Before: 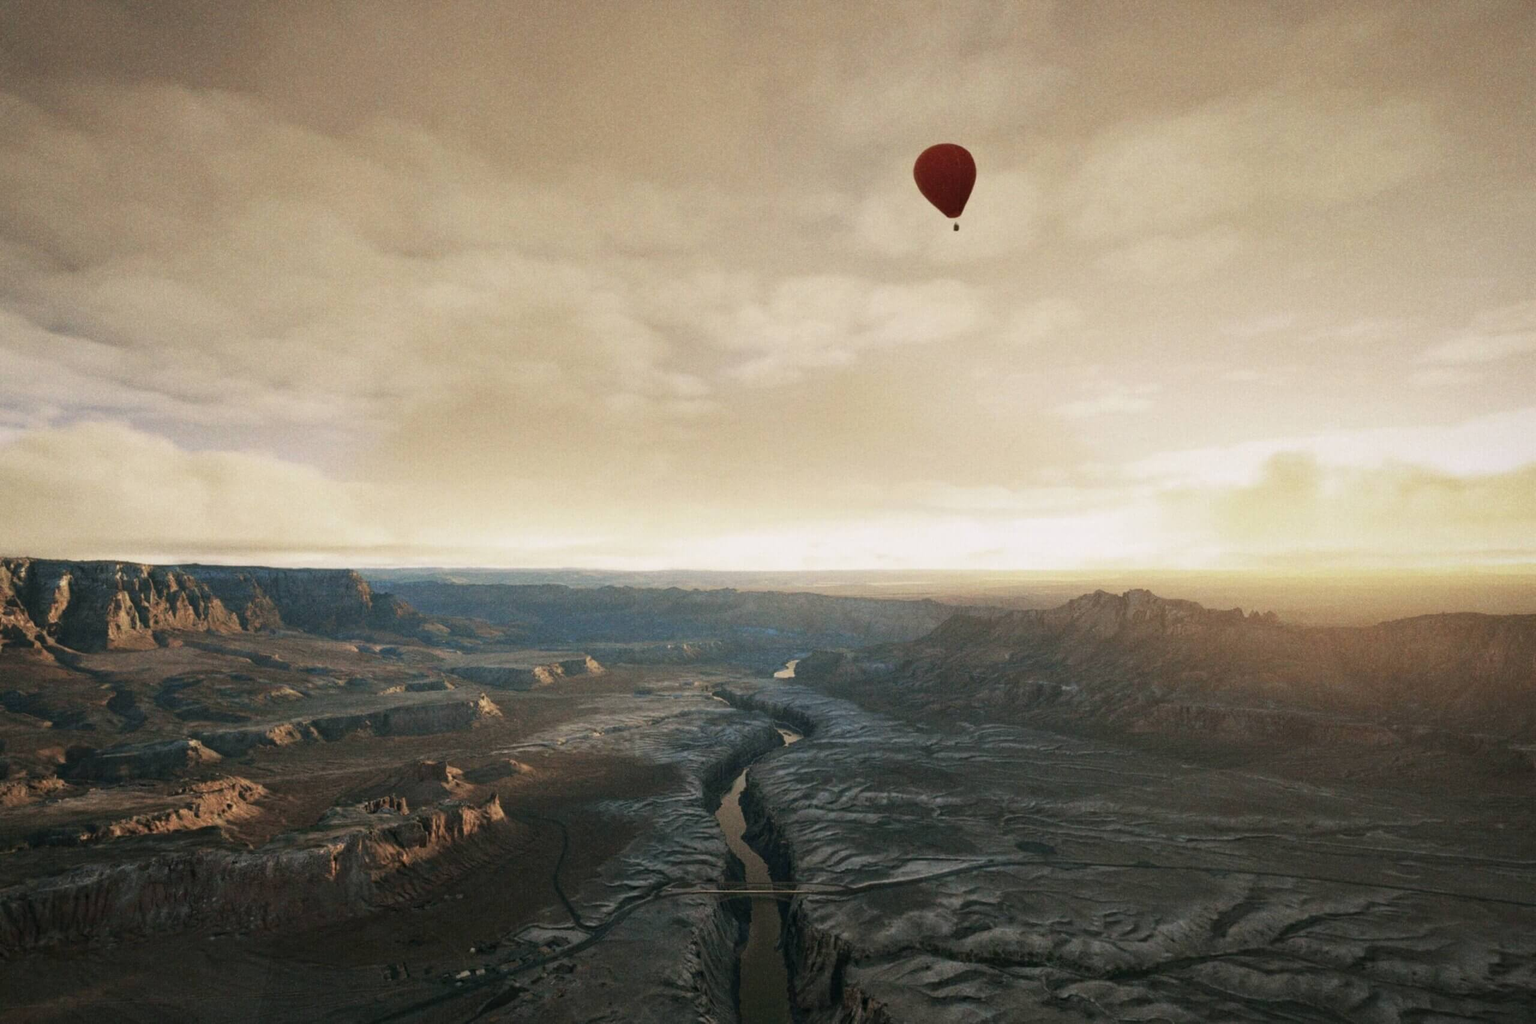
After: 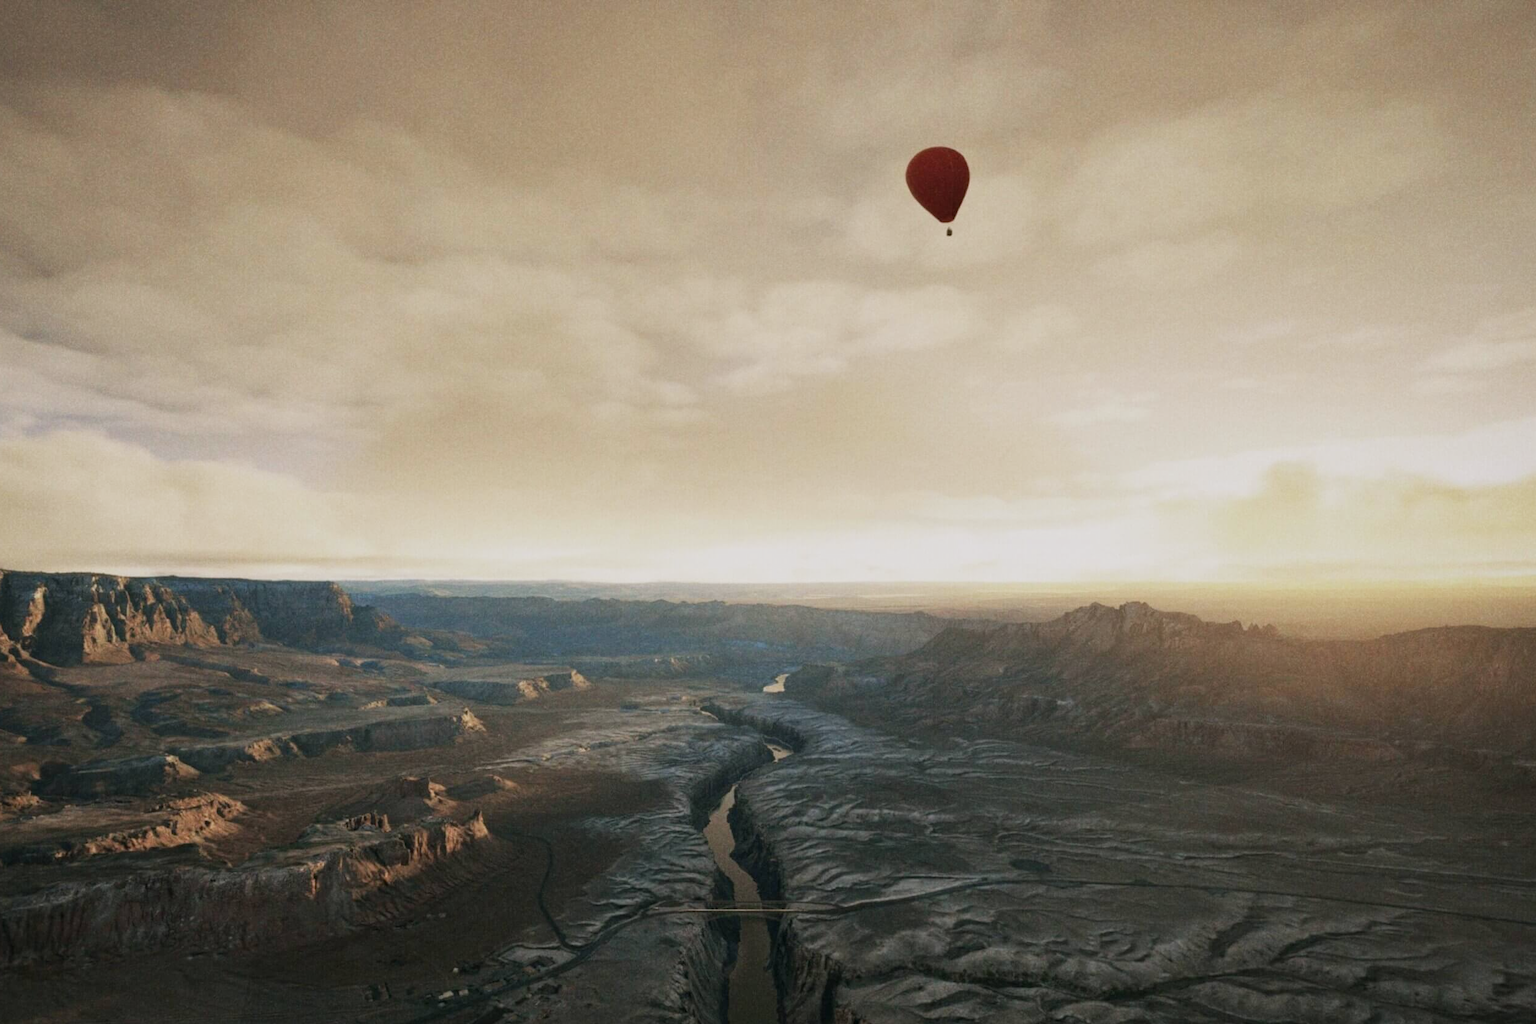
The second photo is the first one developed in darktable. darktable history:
sigmoid: contrast 1.22, skew 0.65
crop: left 1.743%, right 0.268%, bottom 2.011%
